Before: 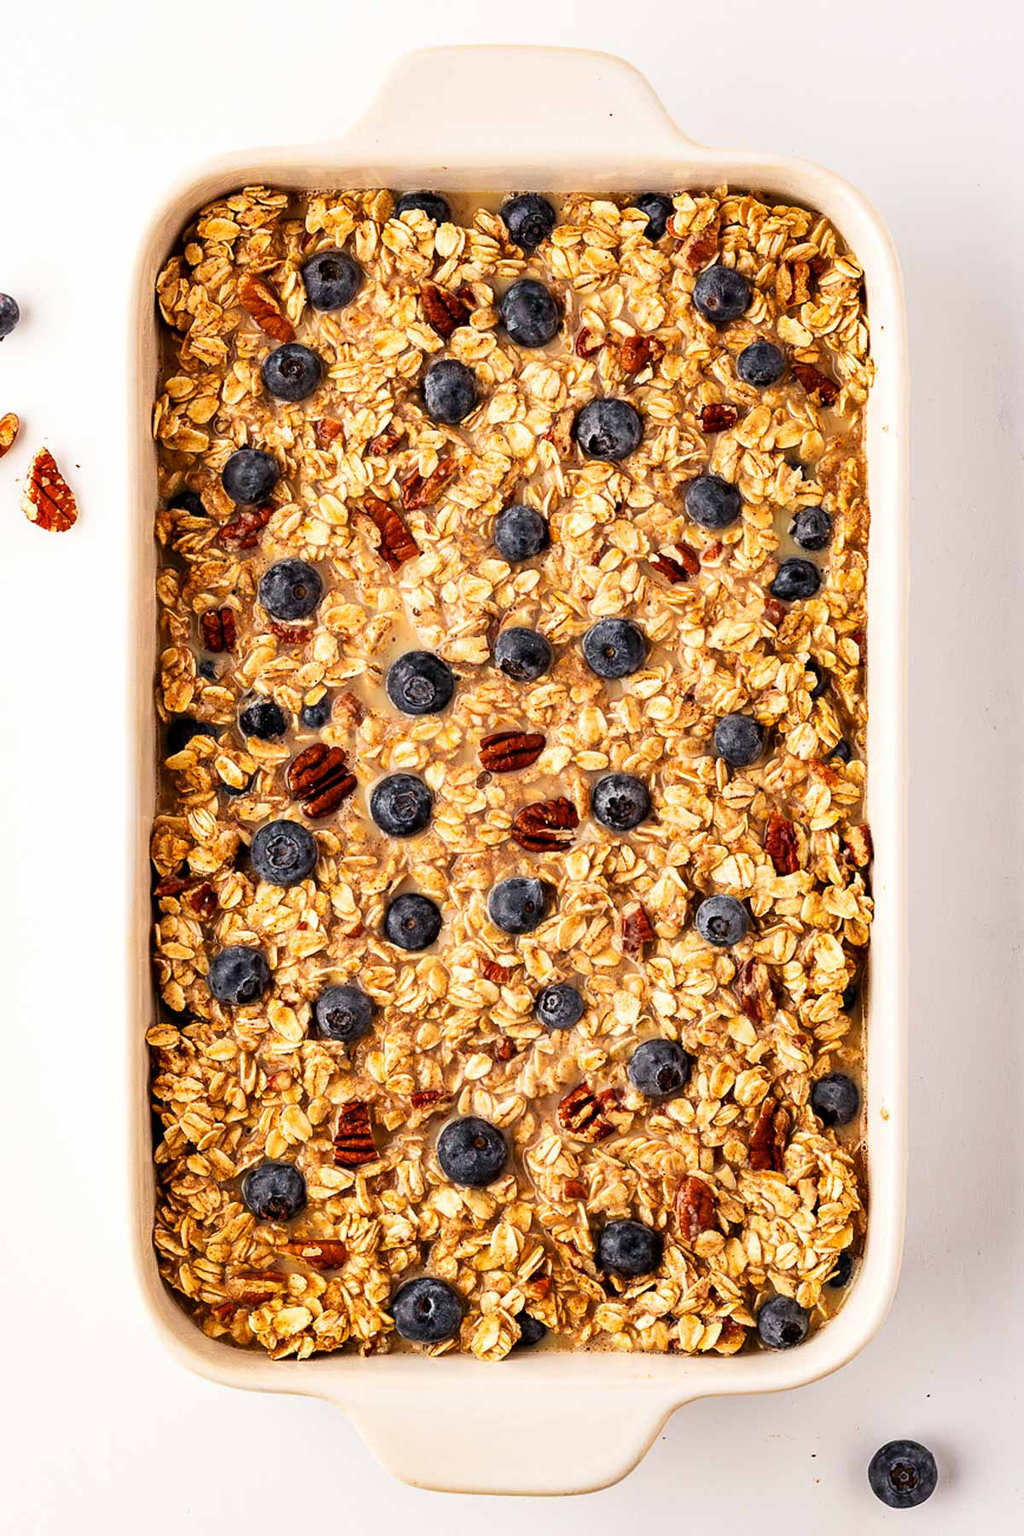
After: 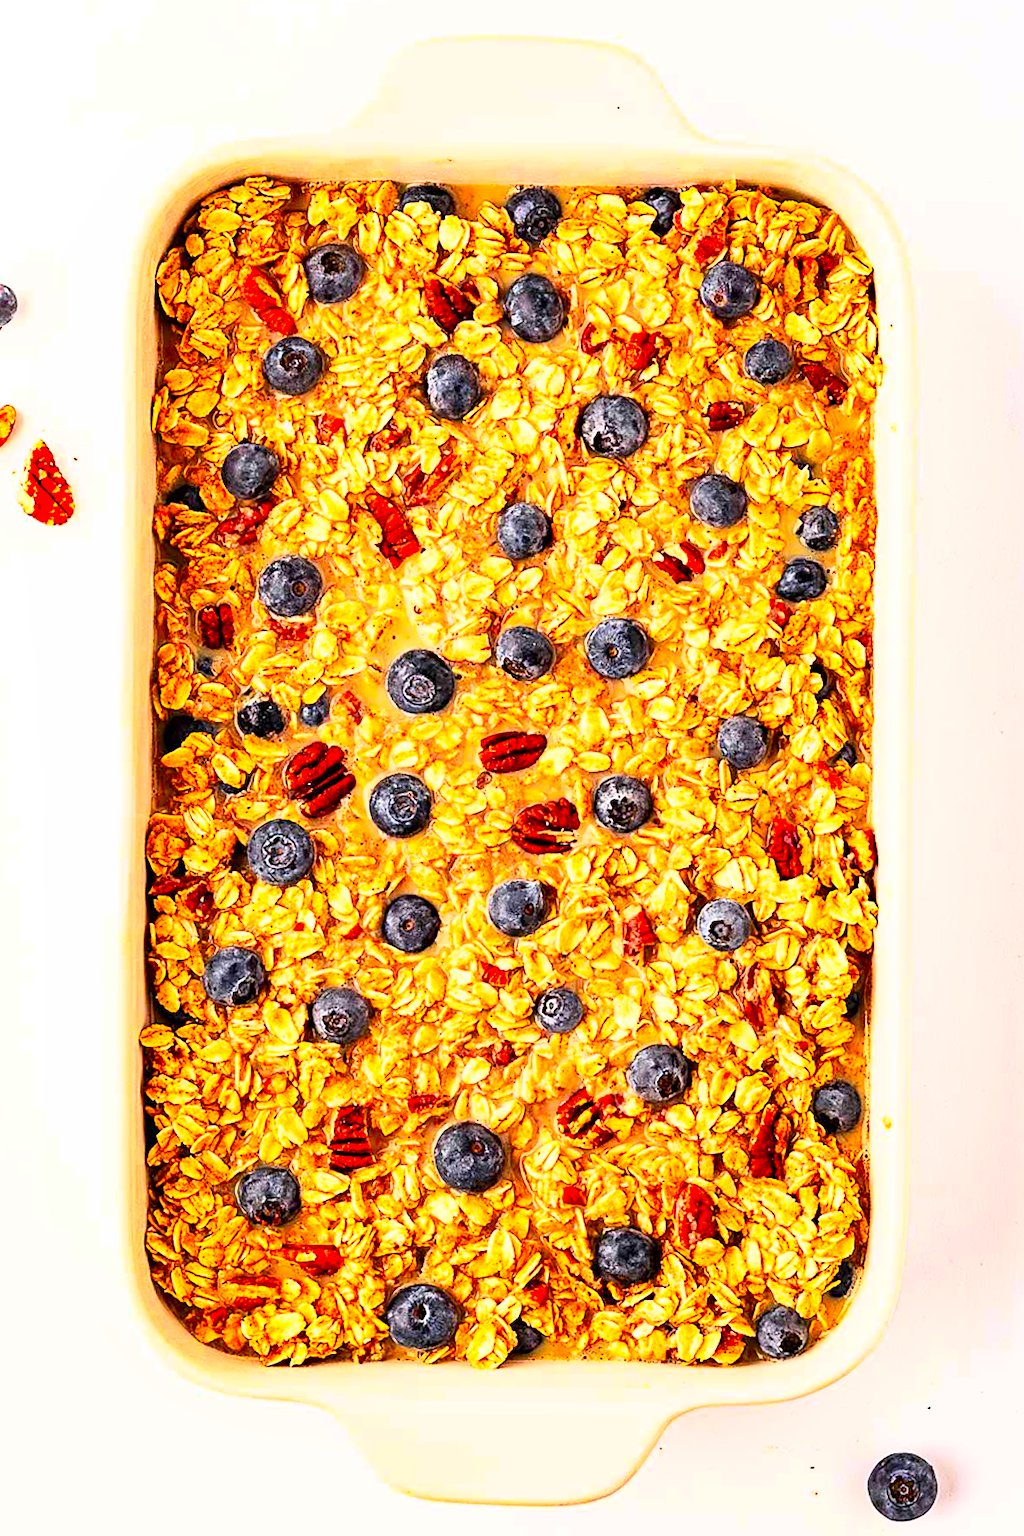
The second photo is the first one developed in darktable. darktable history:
contrast brightness saturation: contrast 0.197, brightness 0.197, saturation 0.788
sharpen: on, module defaults
crop and rotate: angle -0.479°
local contrast: mode bilateral grid, contrast 100, coarseness 100, detail 90%, midtone range 0.2
exposure: black level correction 0.001, exposure 0.499 EV, compensate exposure bias true, compensate highlight preservation false
shadows and highlights: radius 335.23, shadows 65.22, highlights 6.22, compress 87.47%, soften with gaussian
